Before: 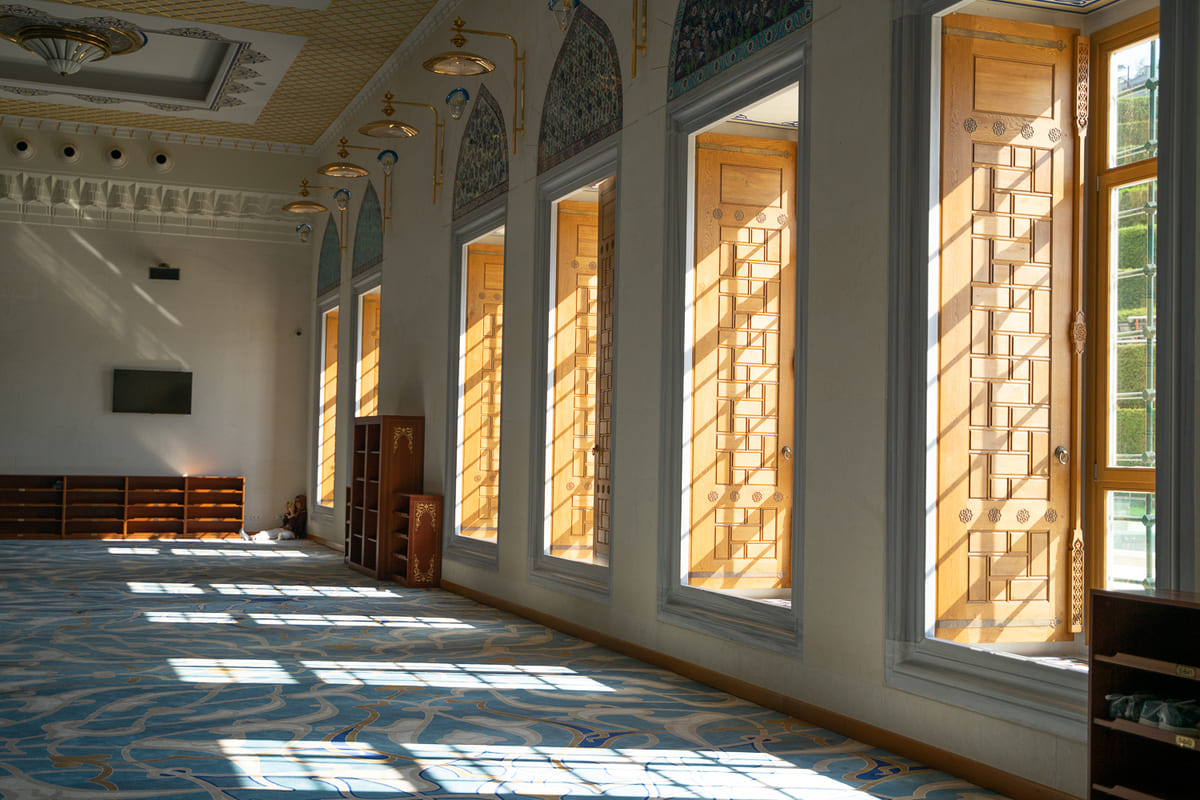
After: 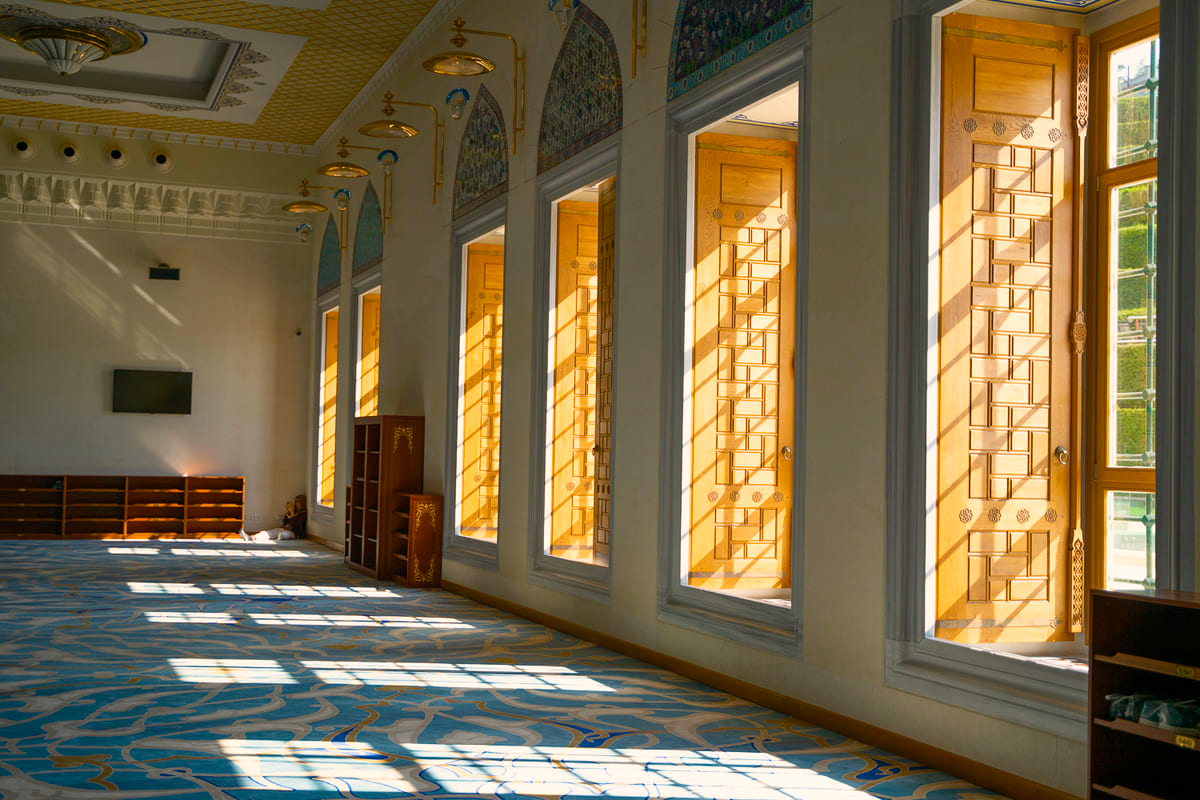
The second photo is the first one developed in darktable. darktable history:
color balance rgb: highlights gain › chroma 2.994%, highlights gain › hue 60.02°, perceptual saturation grading › global saturation 20%, perceptual saturation grading › highlights -25.199%, perceptual saturation grading › shadows 24.516%, global vibrance 40.376%
